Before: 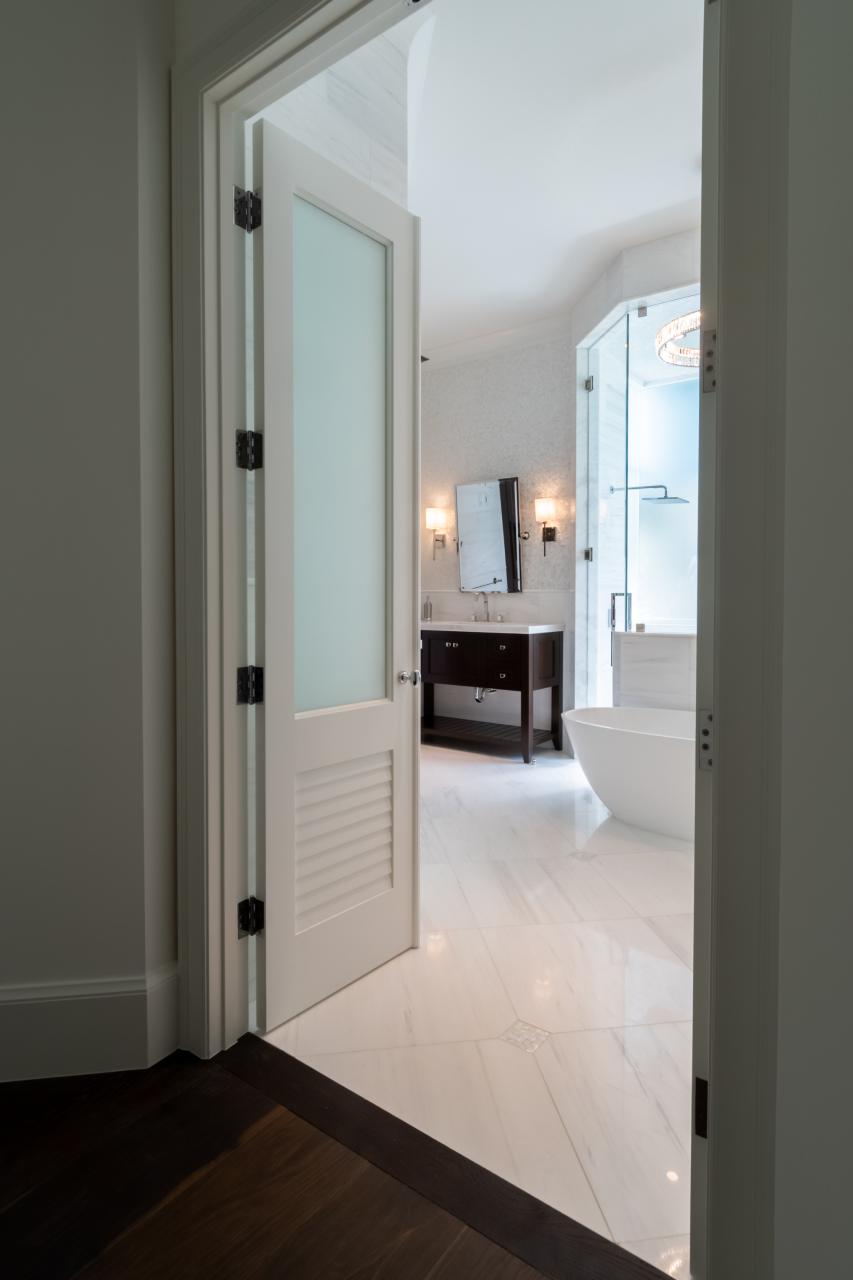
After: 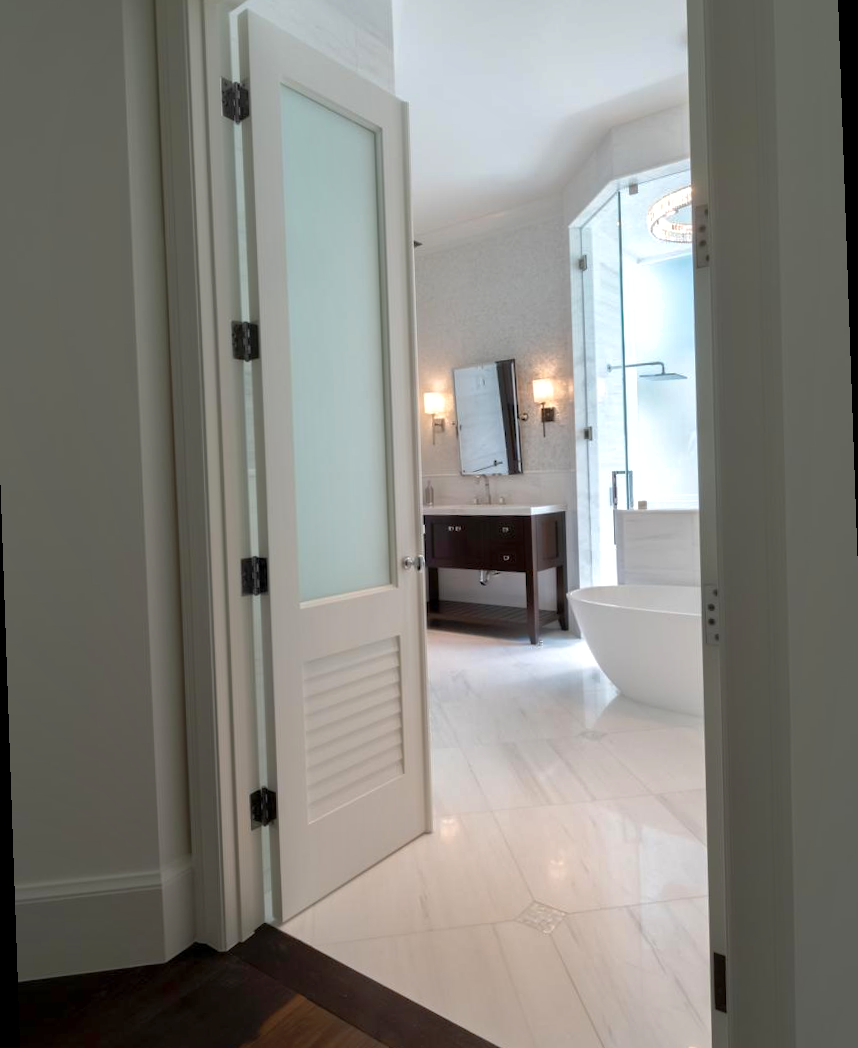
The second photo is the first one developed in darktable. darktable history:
crop and rotate: top 5.609%, bottom 5.609%
shadows and highlights: on, module defaults
exposure: exposure 0.2 EV, compensate highlight preservation false
rotate and perspective: rotation -2°, crop left 0.022, crop right 0.978, crop top 0.049, crop bottom 0.951
